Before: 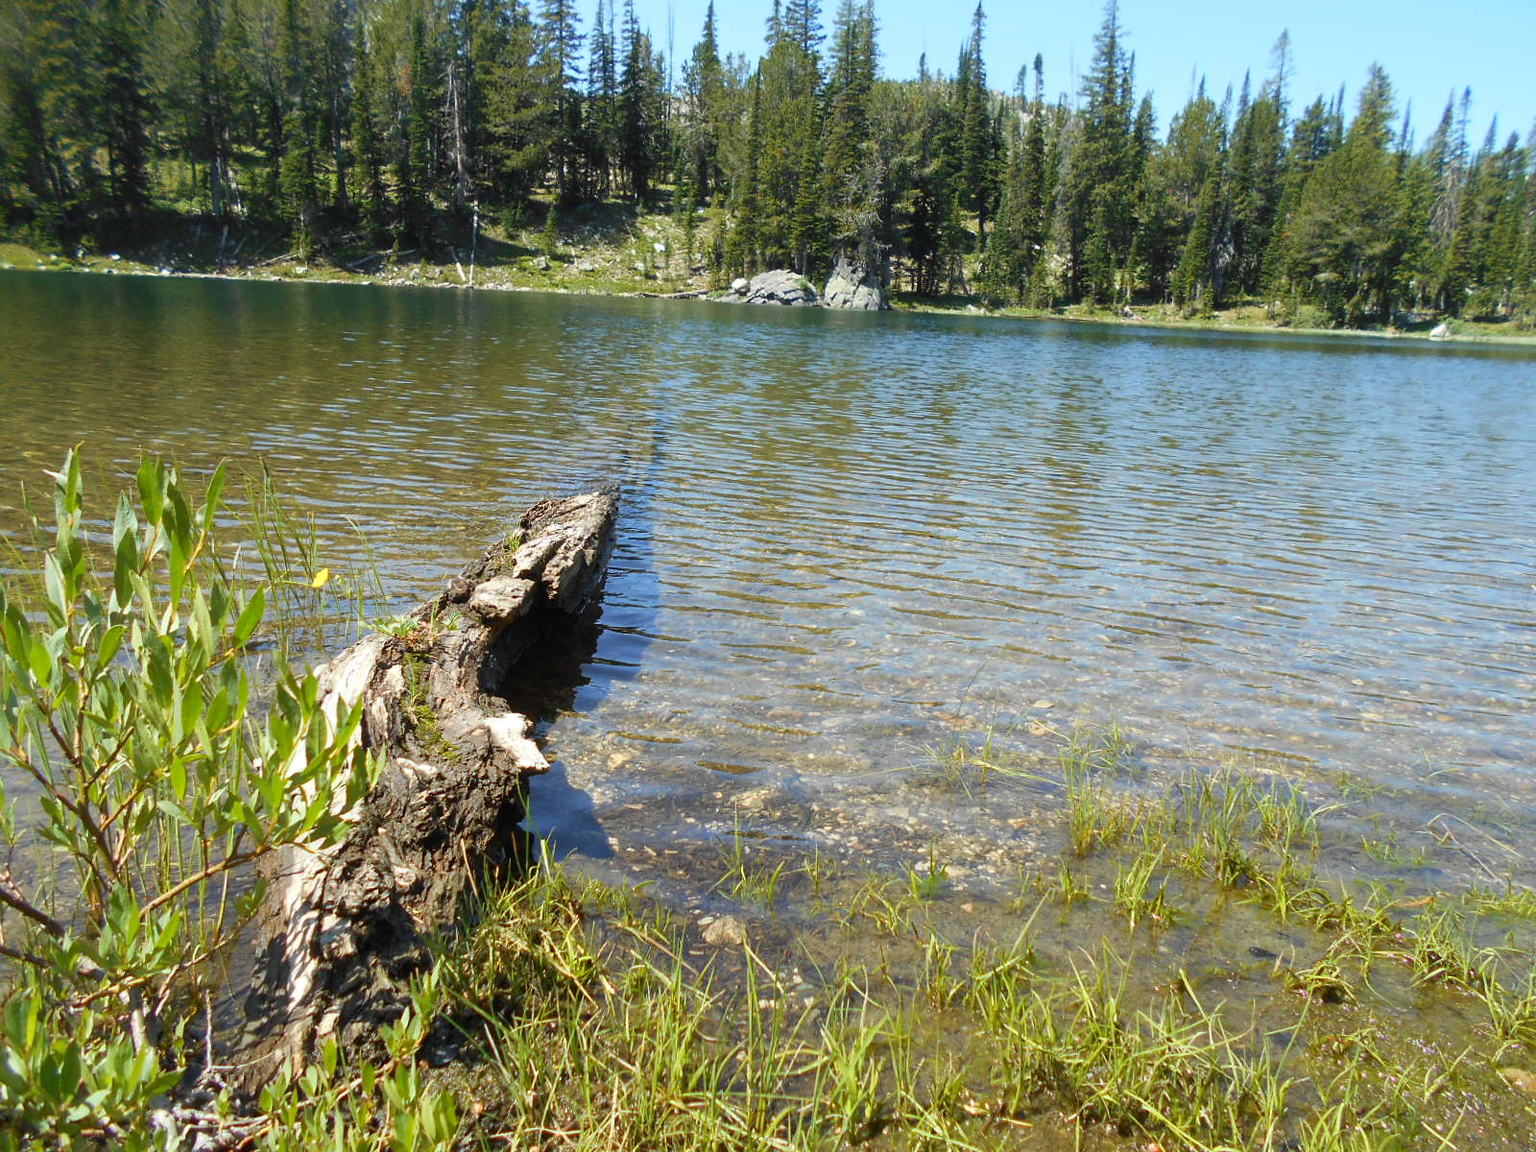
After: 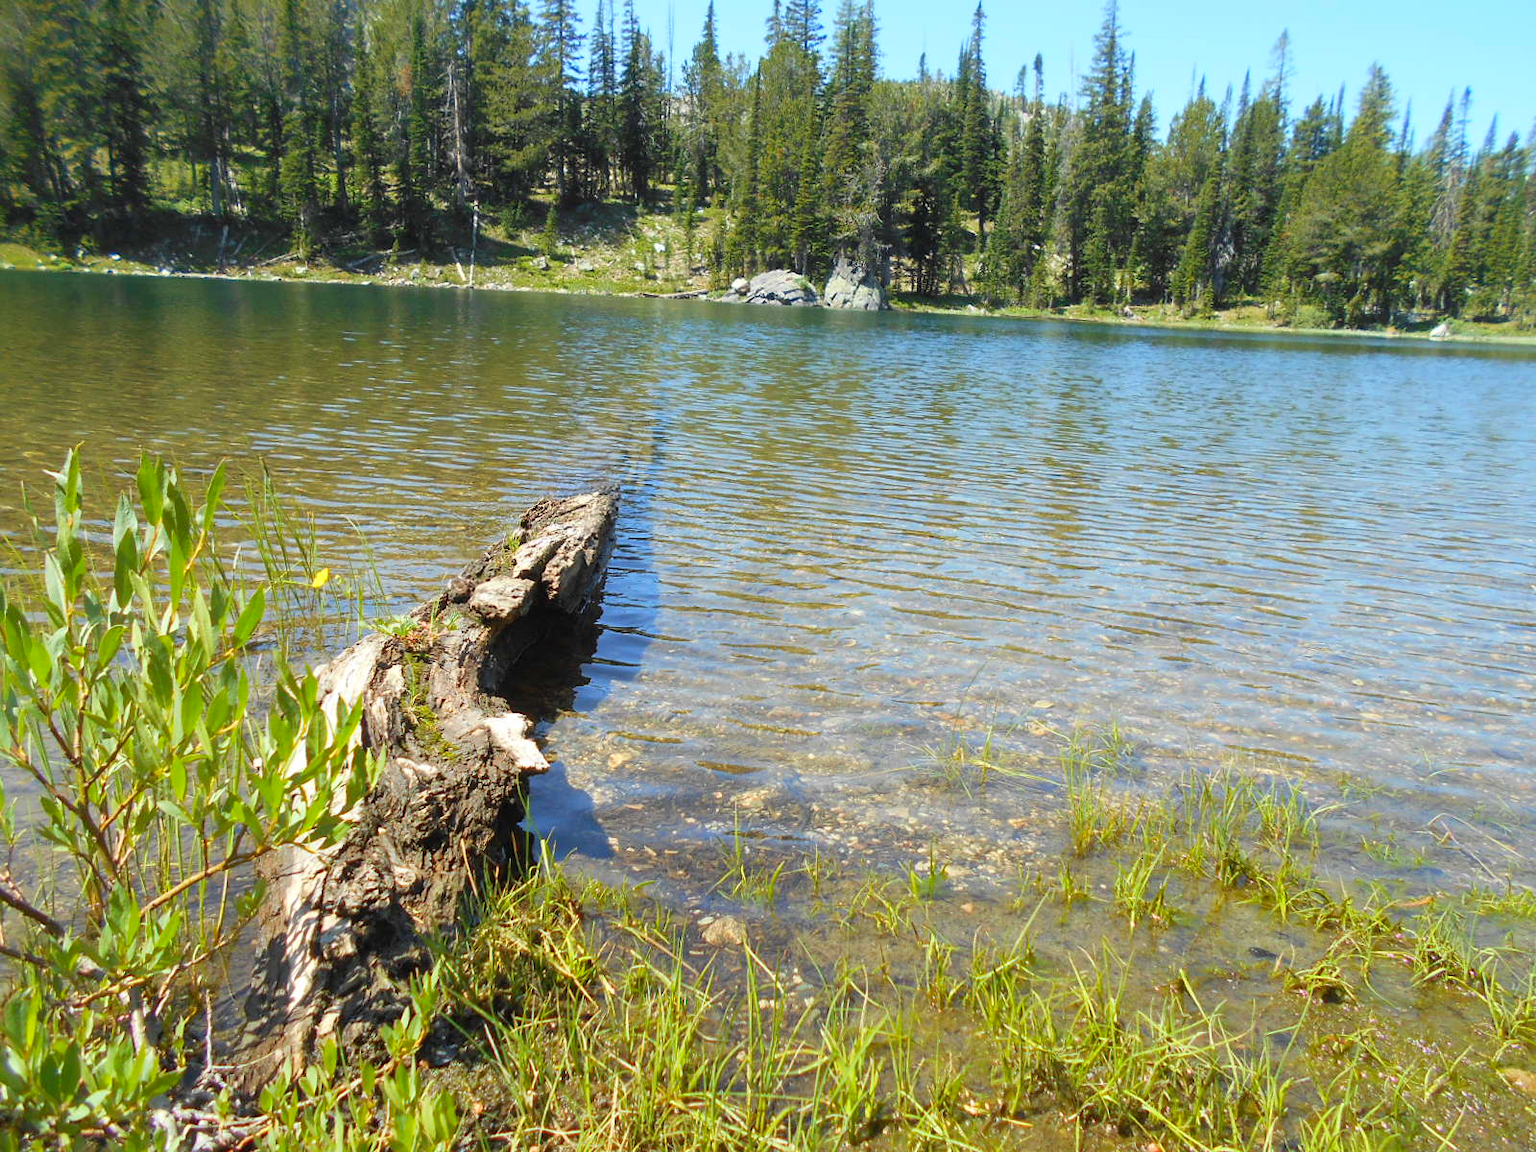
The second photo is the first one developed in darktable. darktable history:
contrast brightness saturation: brightness 0.088, saturation 0.191
